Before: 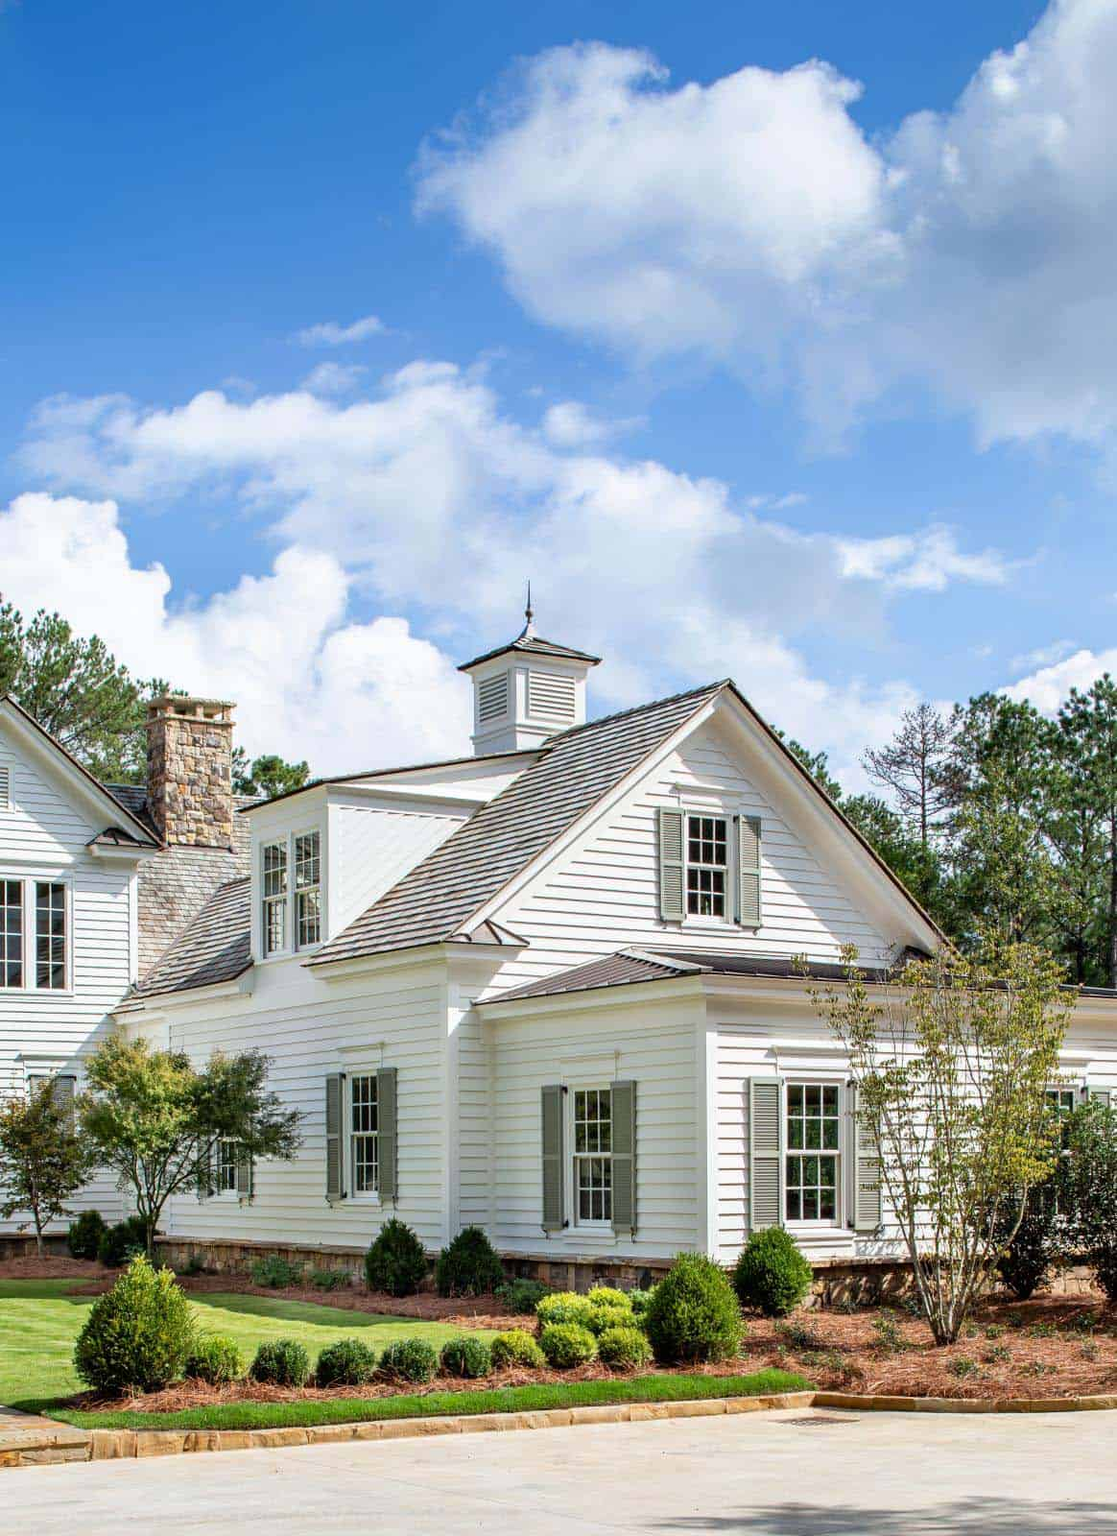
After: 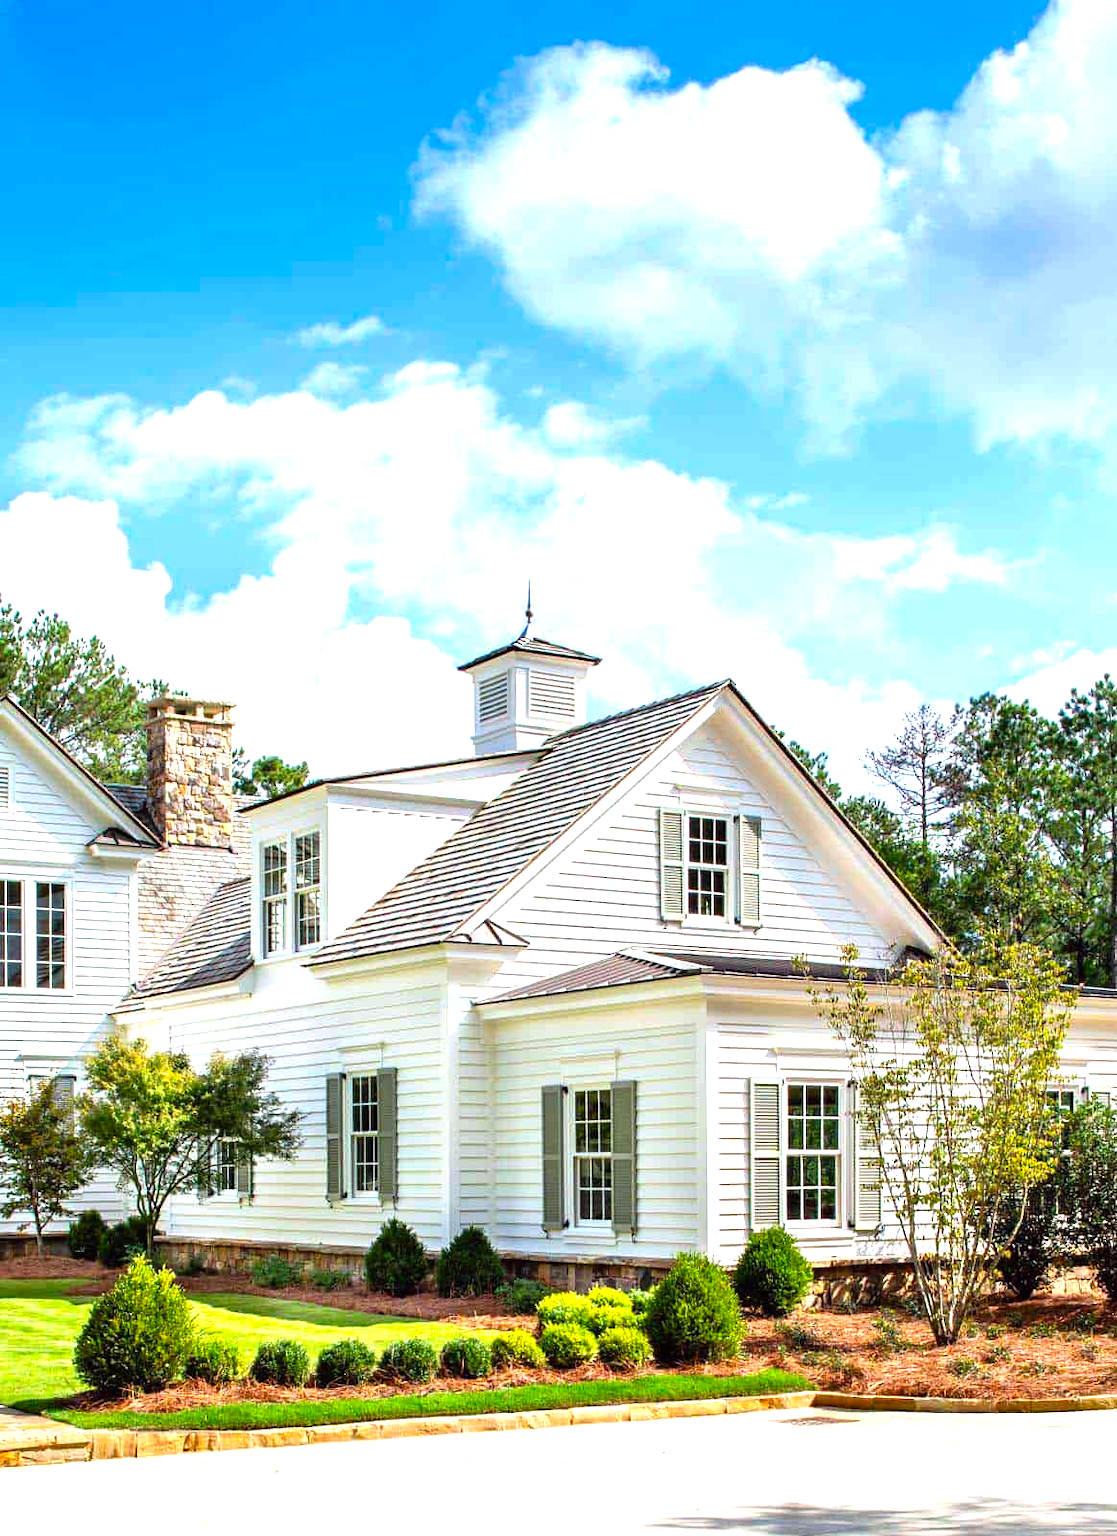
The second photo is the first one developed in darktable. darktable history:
exposure: black level correction 0, exposure 0.7 EV, compensate exposure bias true, compensate highlight preservation false
tone equalizer: on, module defaults
color balance: lift [1, 1.001, 0.999, 1.001], gamma [1, 1.004, 1.007, 0.993], gain [1, 0.991, 0.987, 1.013], contrast 10%, output saturation 120%
